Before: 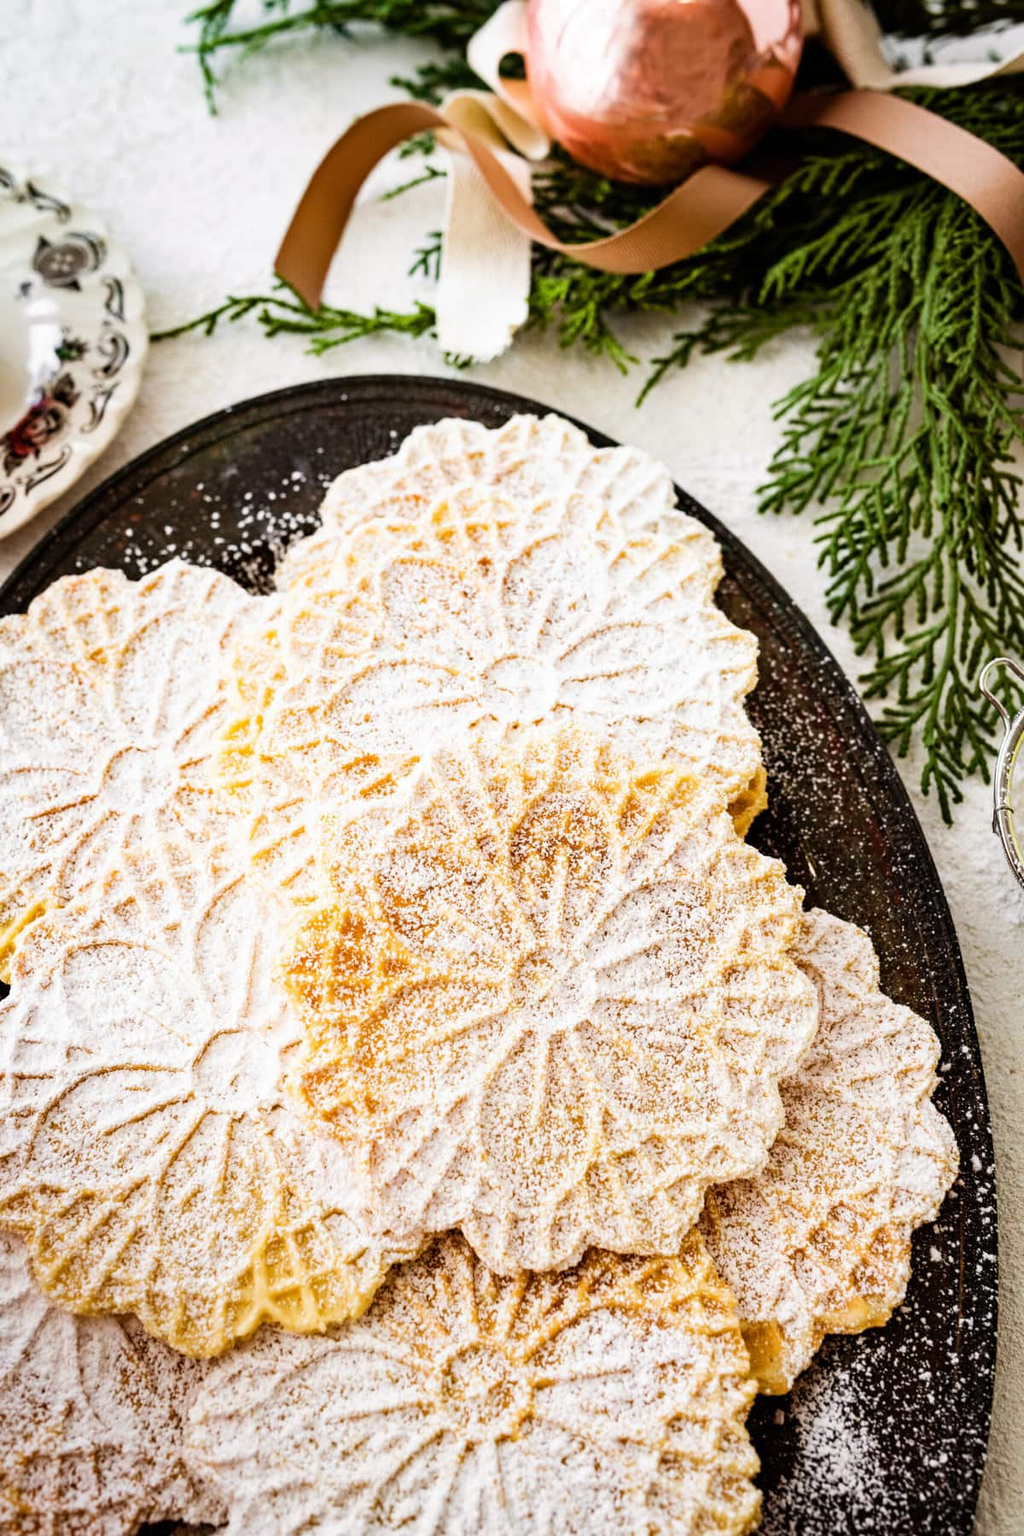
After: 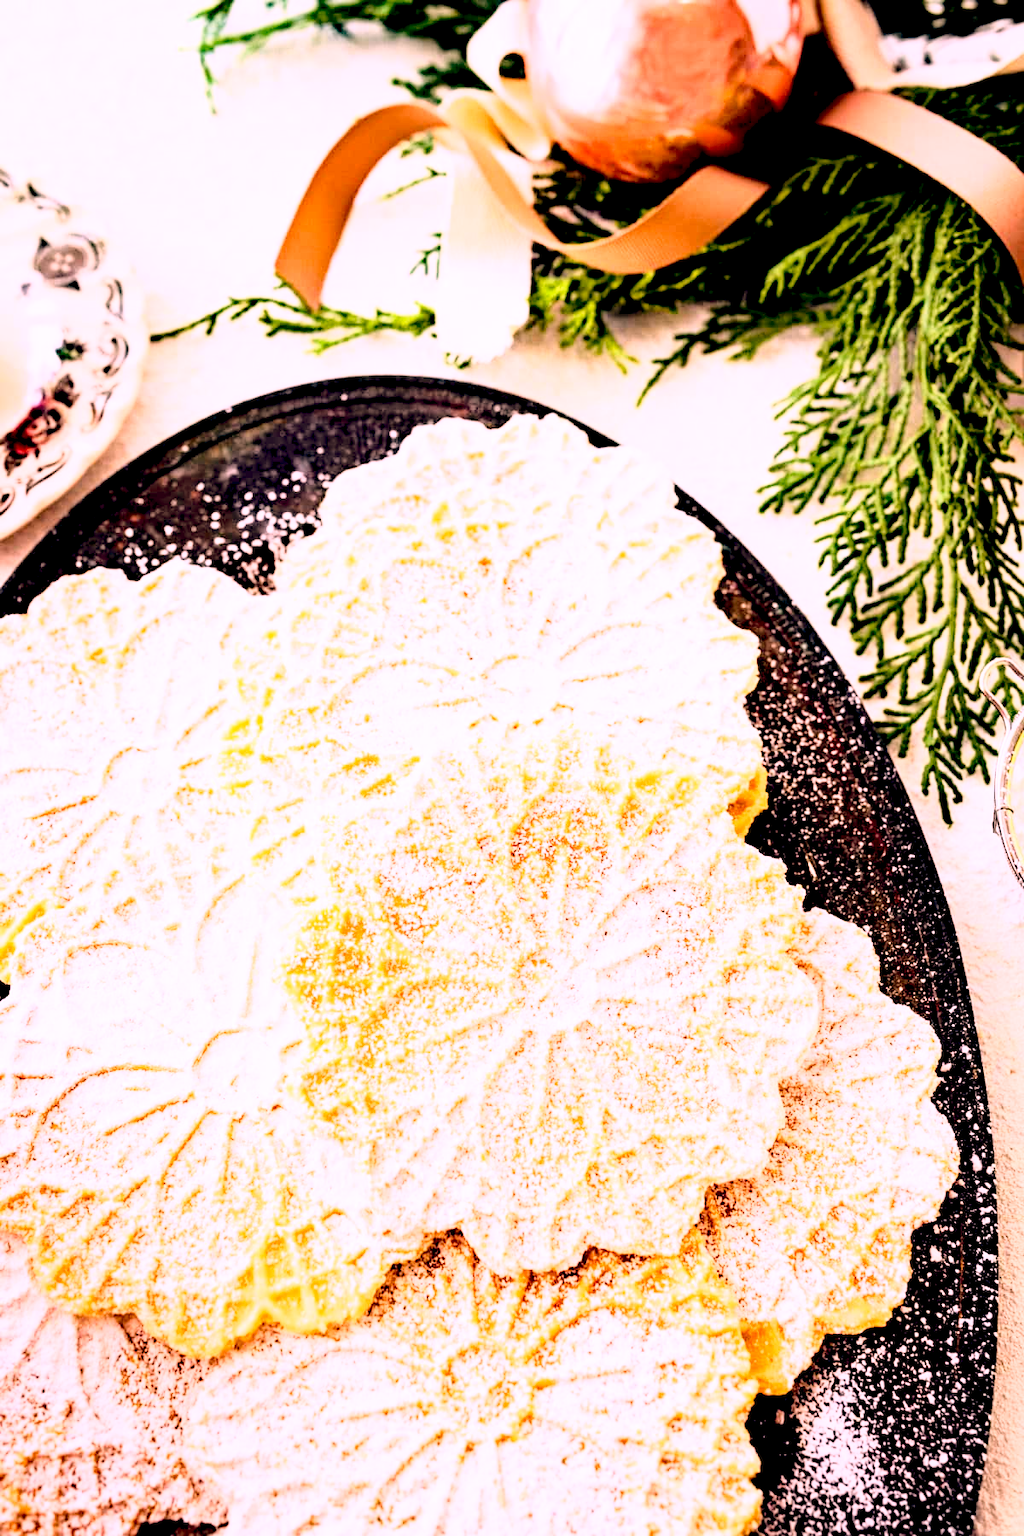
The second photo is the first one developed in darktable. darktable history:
color balance: lift [0.975, 0.993, 1, 1.015], gamma [1.1, 1, 1, 0.945], gain [1, 1.04, 1, 0.95]
exposure: black level correction 0, exposure 0.5 EV, compensate exposure bias true, compensate highlight preservation false
base curve: curves: ch0 [(0, 0) (0.028, 0.03) (0.121, 0.232) (0.46, 0.748) (0.859, 0.968) (1, 1)]
white balance: red 1.188, blue 1.11
